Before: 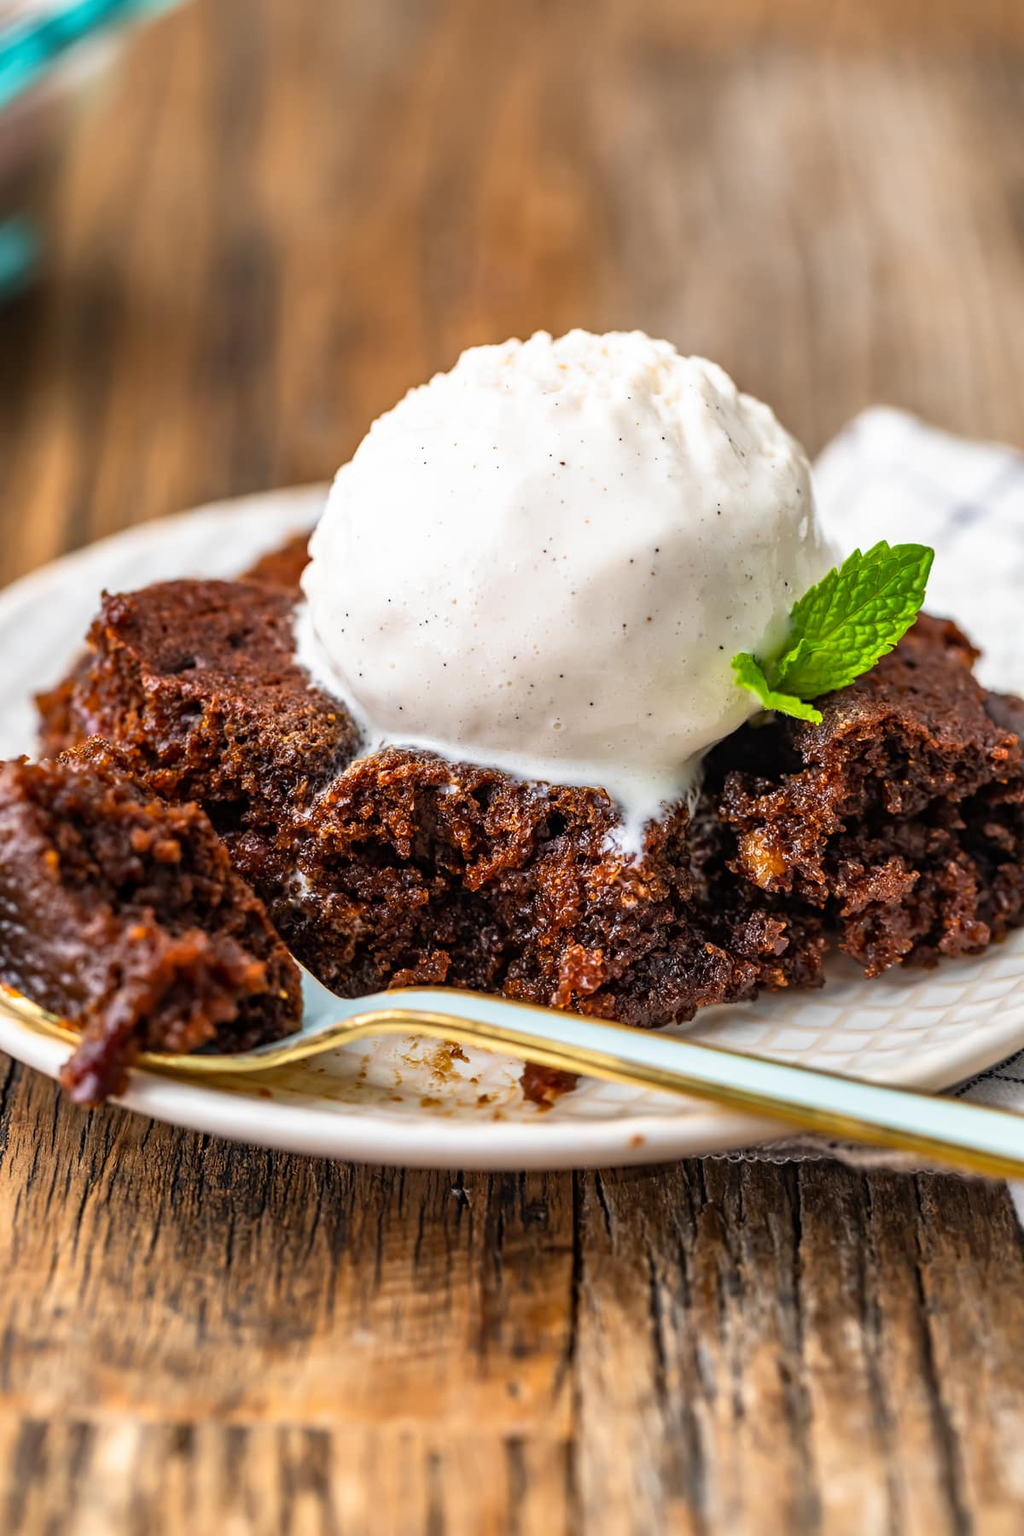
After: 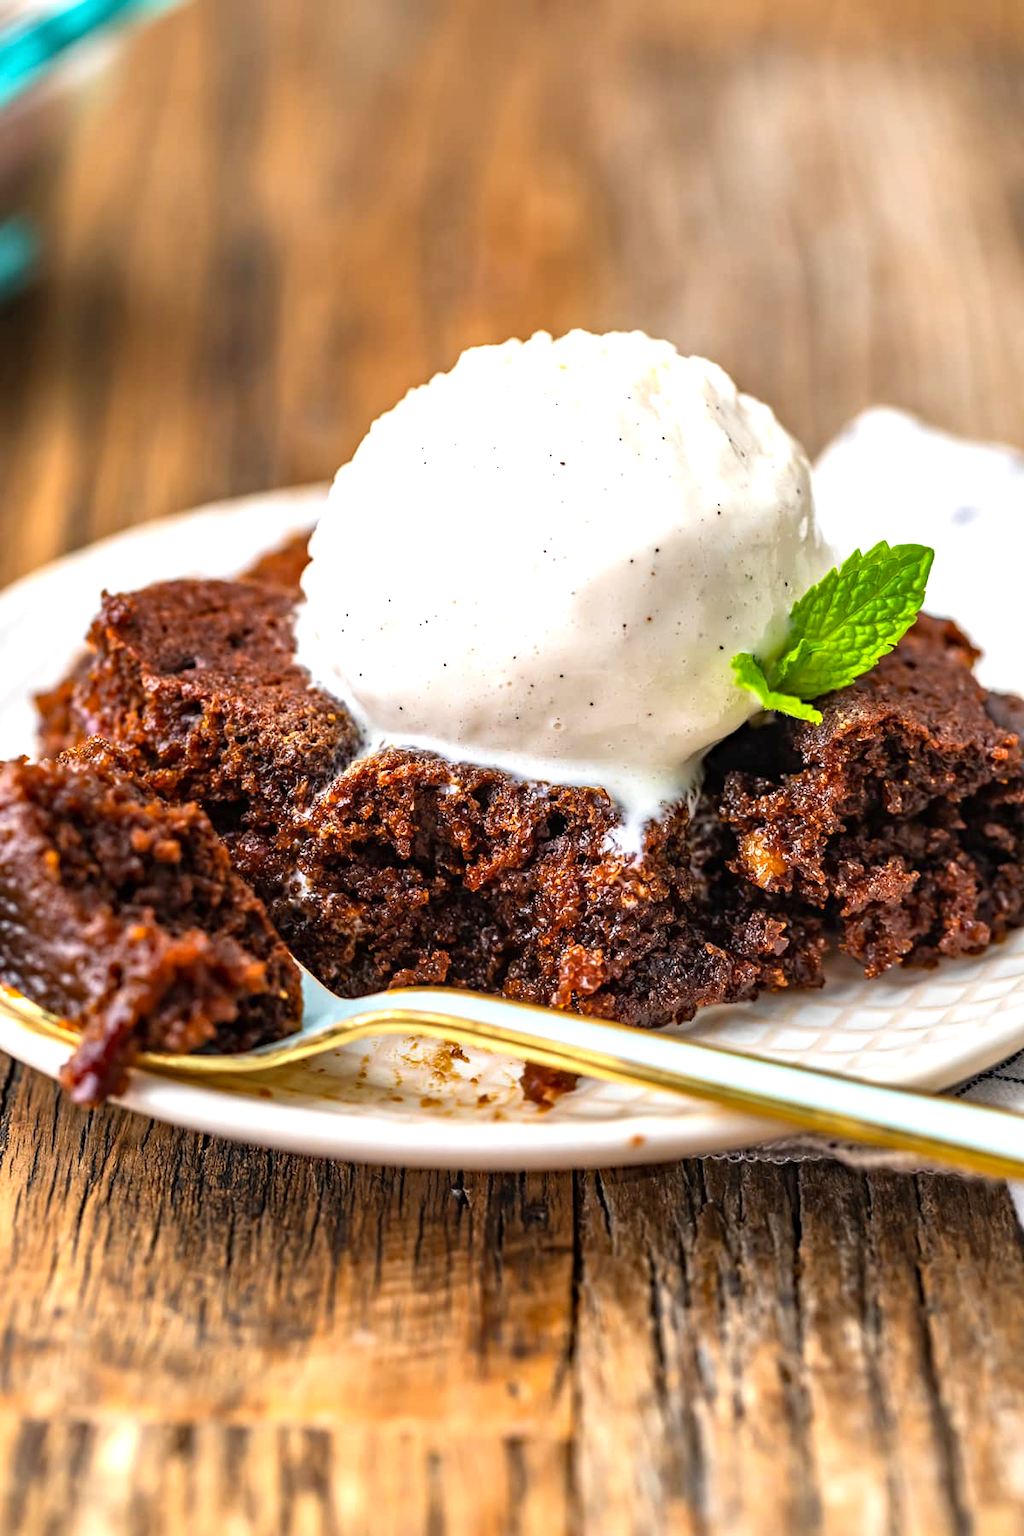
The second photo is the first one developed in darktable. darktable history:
exposure: black level correction 0, exposure 0.5 EV, compensate highlight preservation false
haze removal: compatibility mode true, adaptive false
